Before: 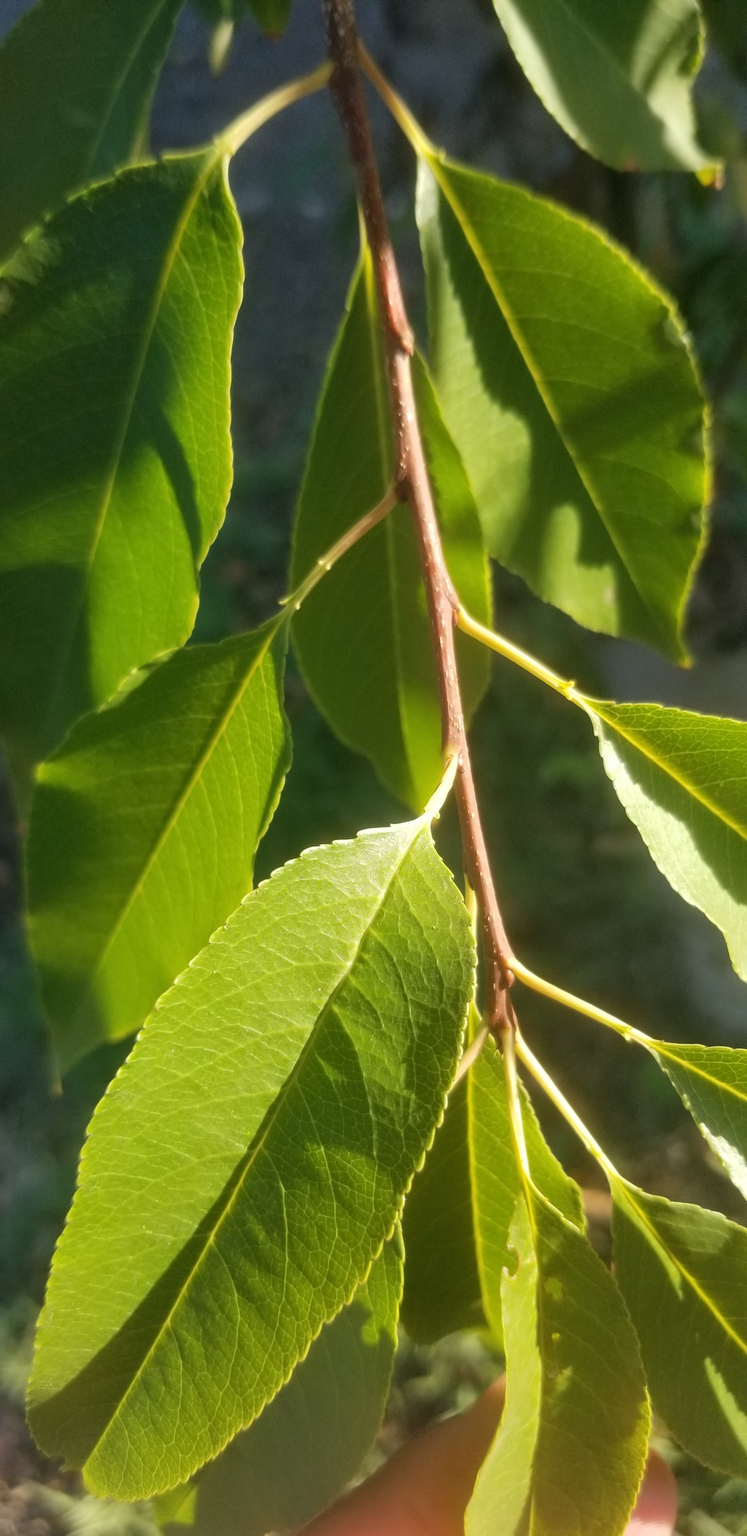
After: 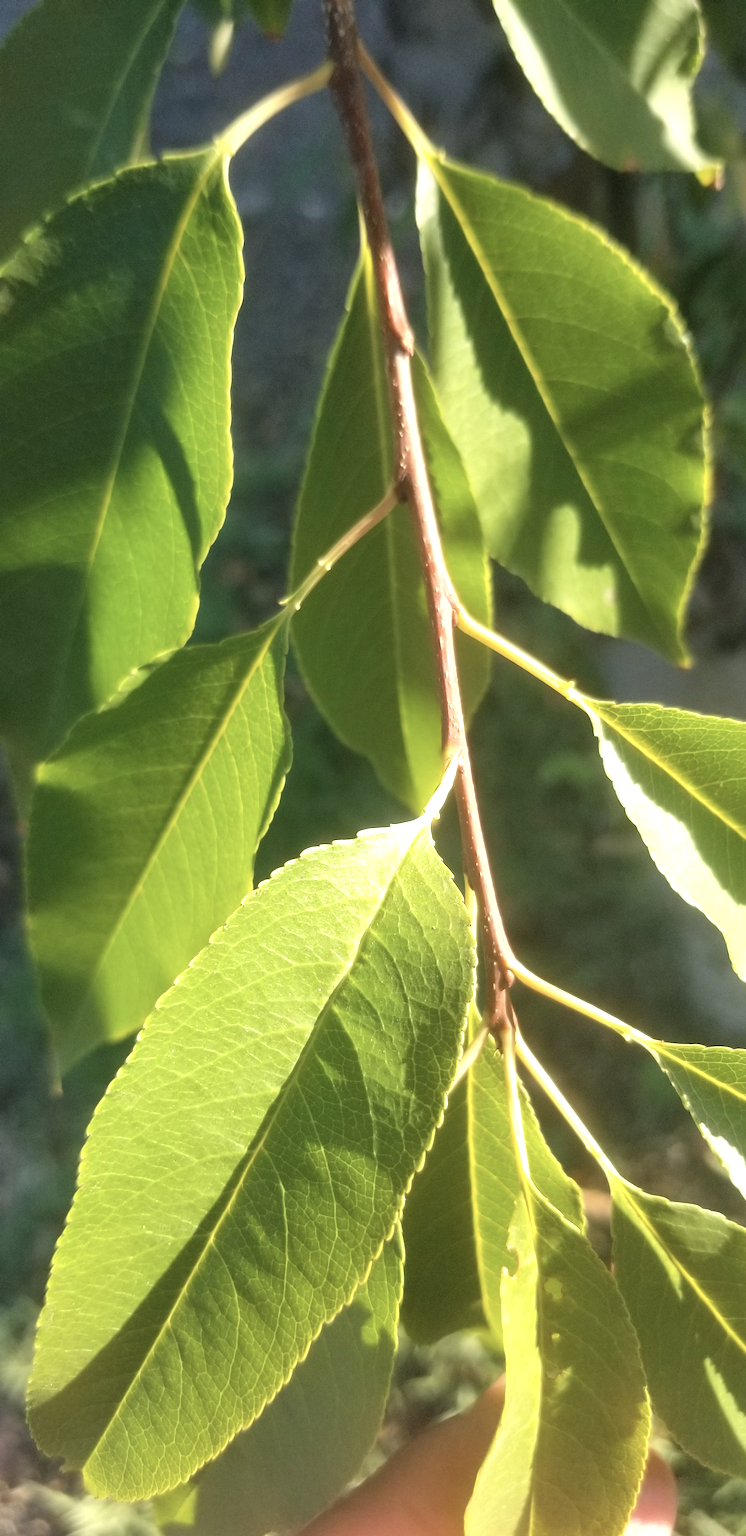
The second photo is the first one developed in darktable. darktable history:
color correction: highlights b* 0.001, saturation 0.786
exposure: black level correction 0, exposure 0.698 EV, compensate exposure bias true, compensate highlight preservation false
